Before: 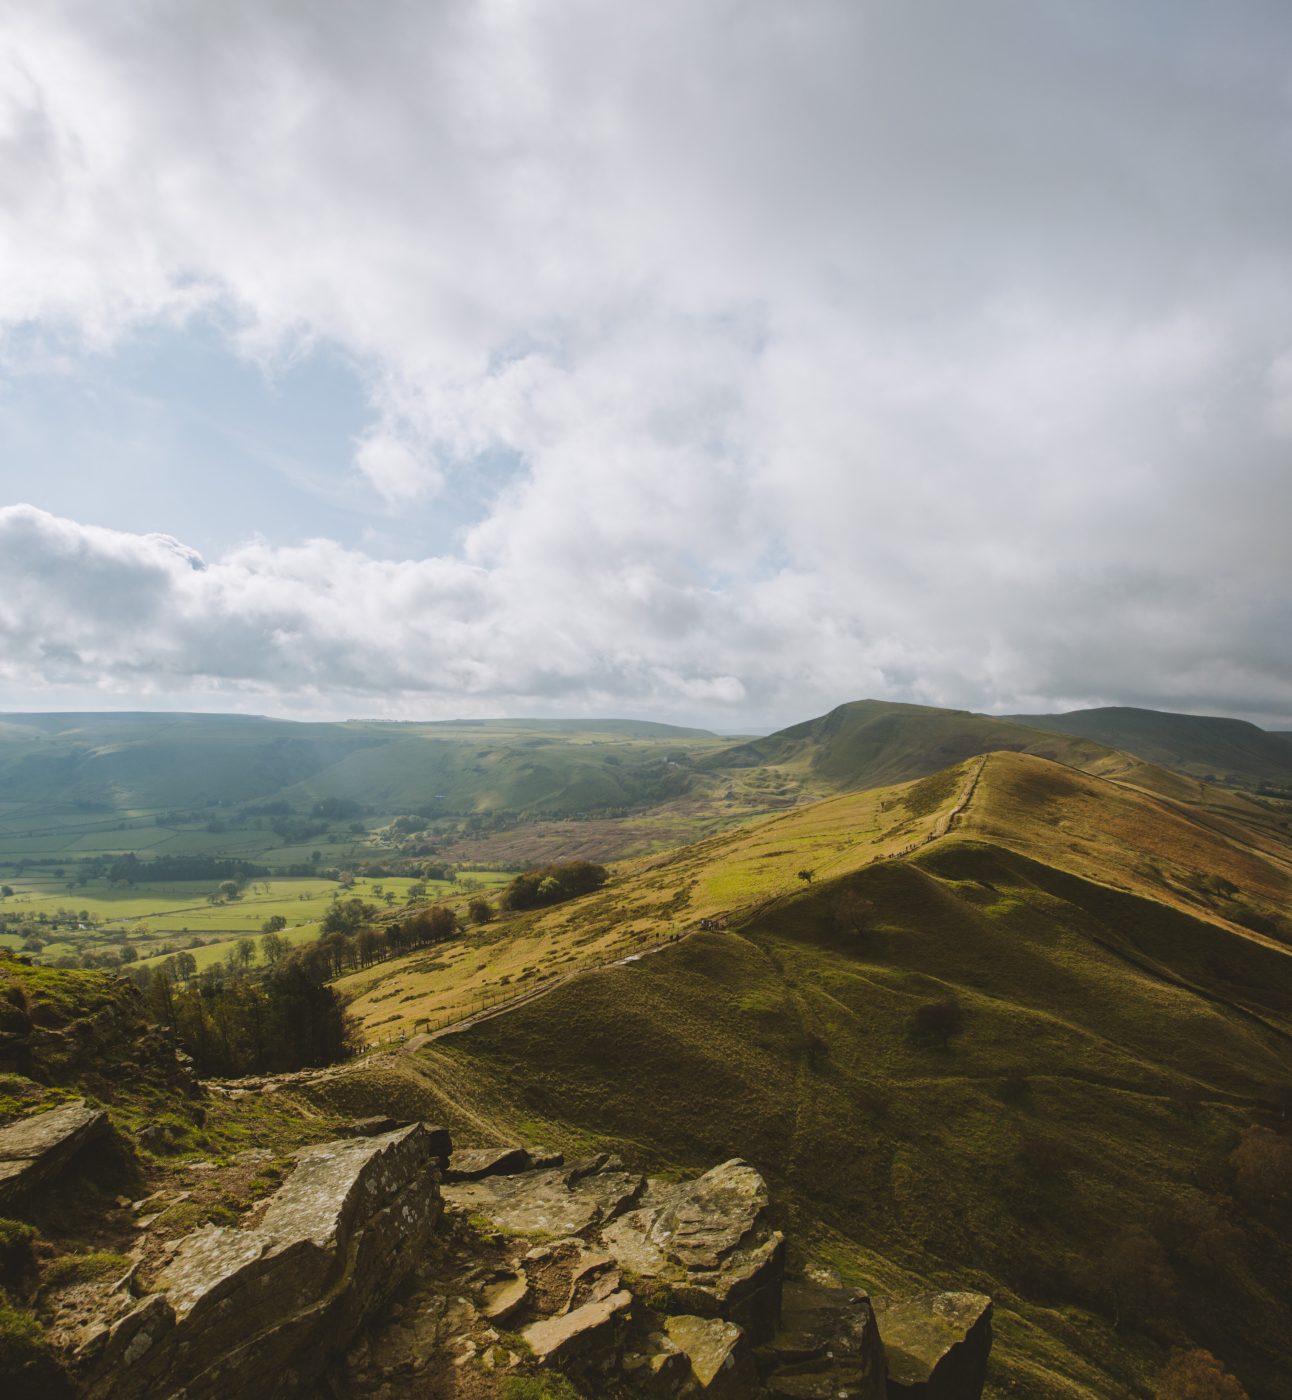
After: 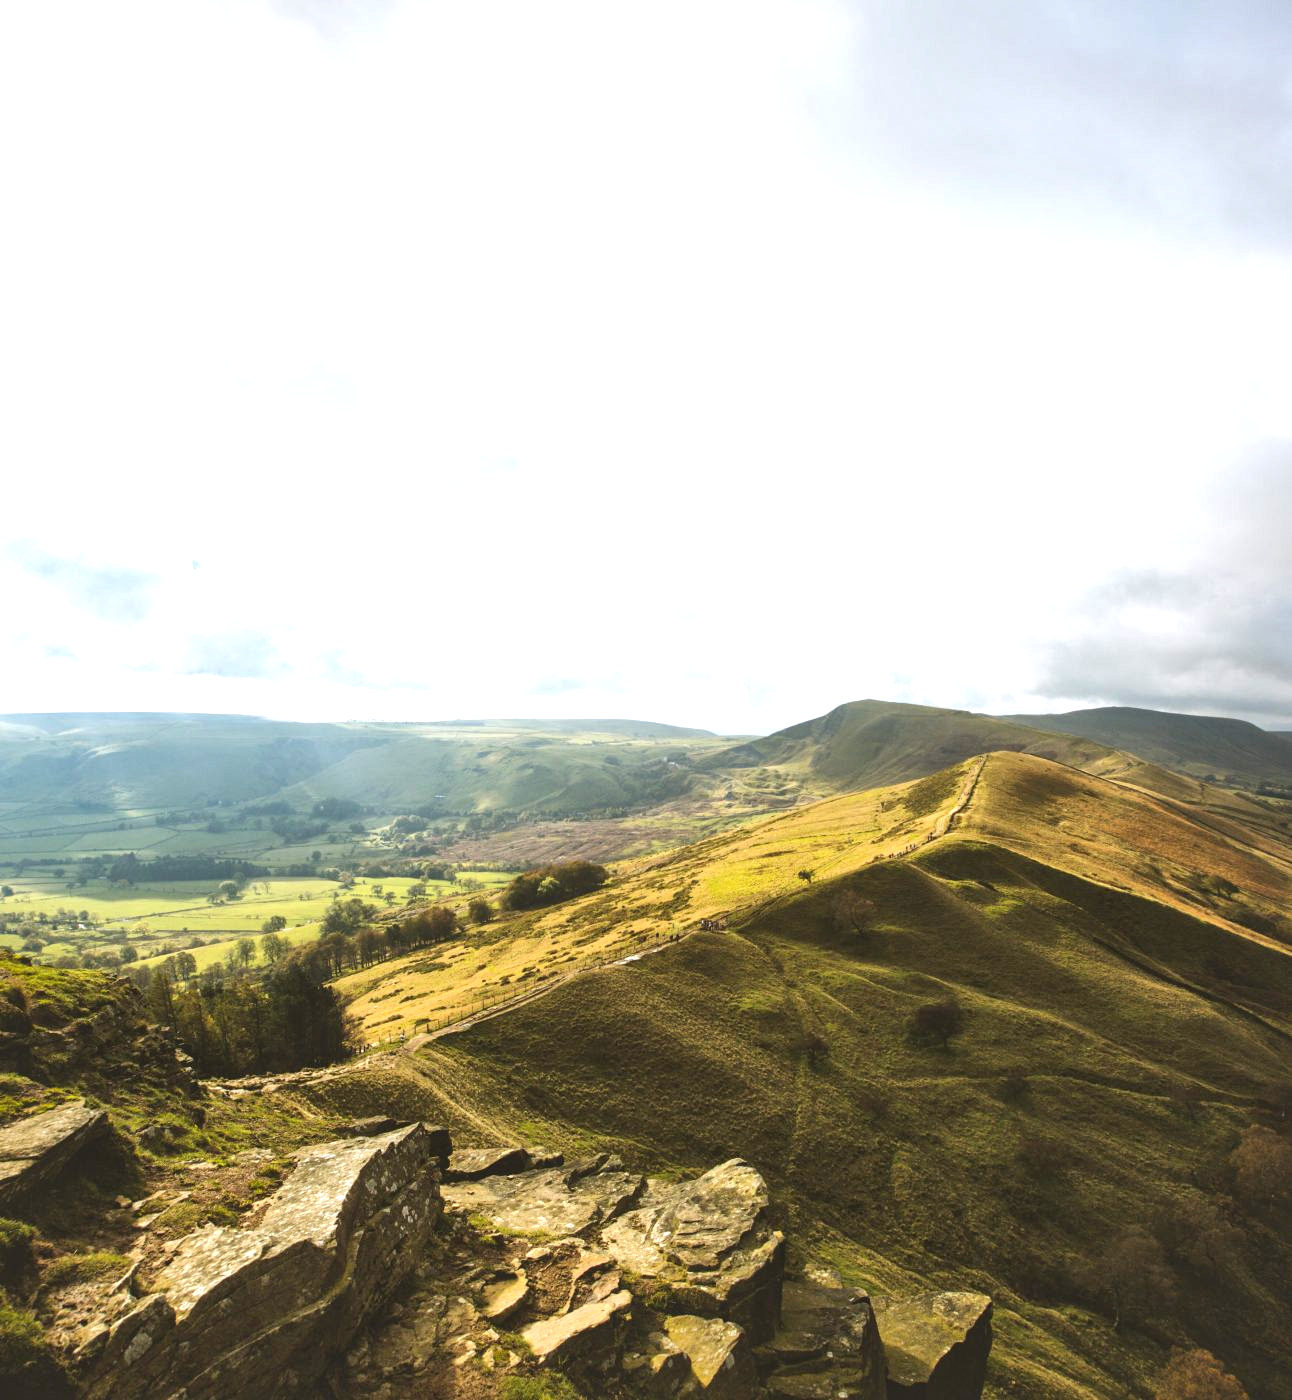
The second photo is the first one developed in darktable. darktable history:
exposure: black level correction 0.001, exposure 1.116 EV, compensate highlight preservation false
local contrast: mode bilateral grid, contrast 20, coarseness 50, detail 141%, midtone range 0.2
